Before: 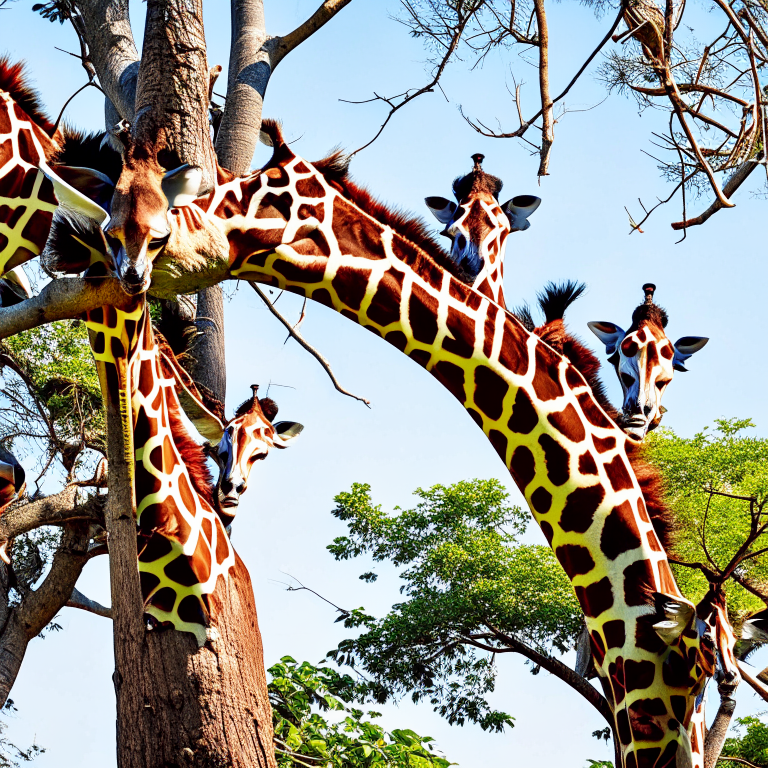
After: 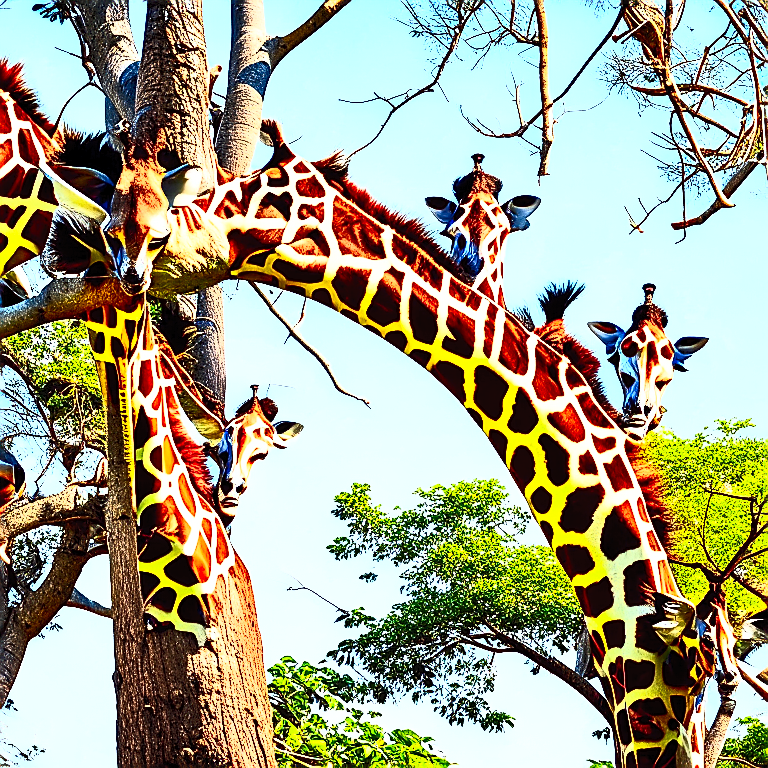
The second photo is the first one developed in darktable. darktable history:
contrast brightness saturation: contrast 0.85, brightness 0.583, saturation 0.582
sharpen: radius 1.388, amount 1.233, threshold 0.721
